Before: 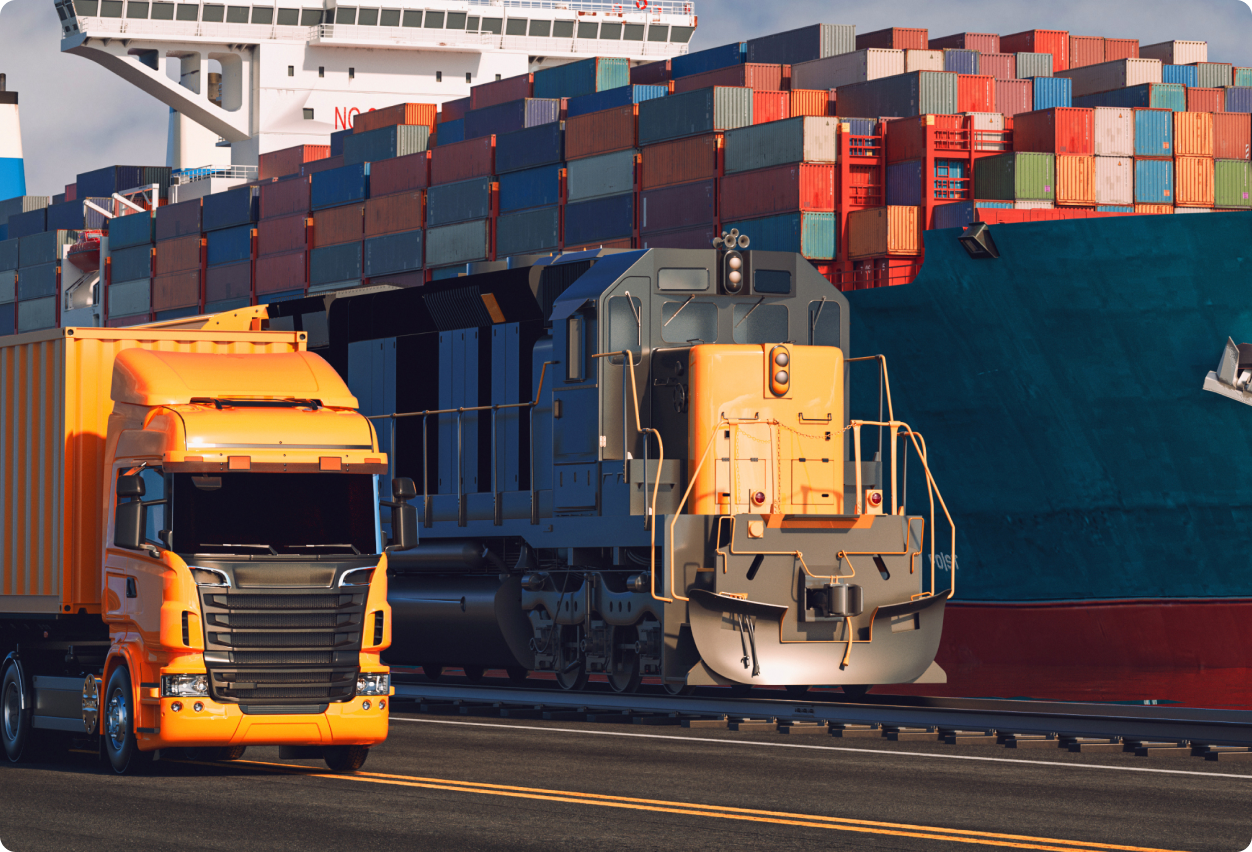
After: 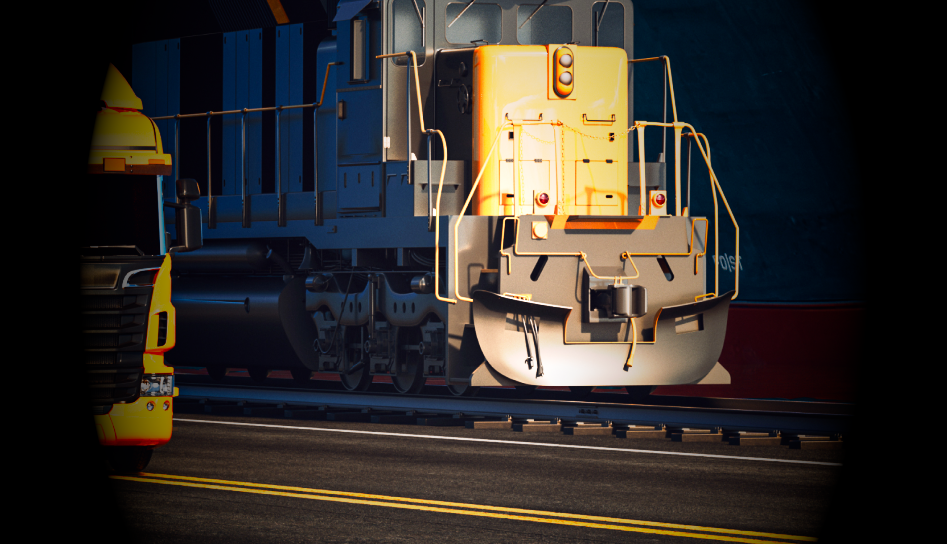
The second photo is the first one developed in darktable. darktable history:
tone equalizer: -8 EV -0.75 EV, -7 EV -0.7 EV, -6 EV -0.6 EV, -5 EV -0.4 EV, -3 EV 0.4 EV, -2 EV 0.6 EV, -1 EV 0.7 EV, +0 EV 0.75 EV, edges refinement/feathering 500, mask exposure compensation -1.57 EV, preserve details no
vignetting: fall-off start 15.9%, fall-off radius 100%, brightness -1, saturation 0.5, width/height ratio 0.719
base curve: curves: ch0 [(0, 0) (0.579, 0.807) (1, 1)], preserve colors none
crop and rotate: left 17.299%, top 35.115%, right 7.015%, bottom 1.024%
